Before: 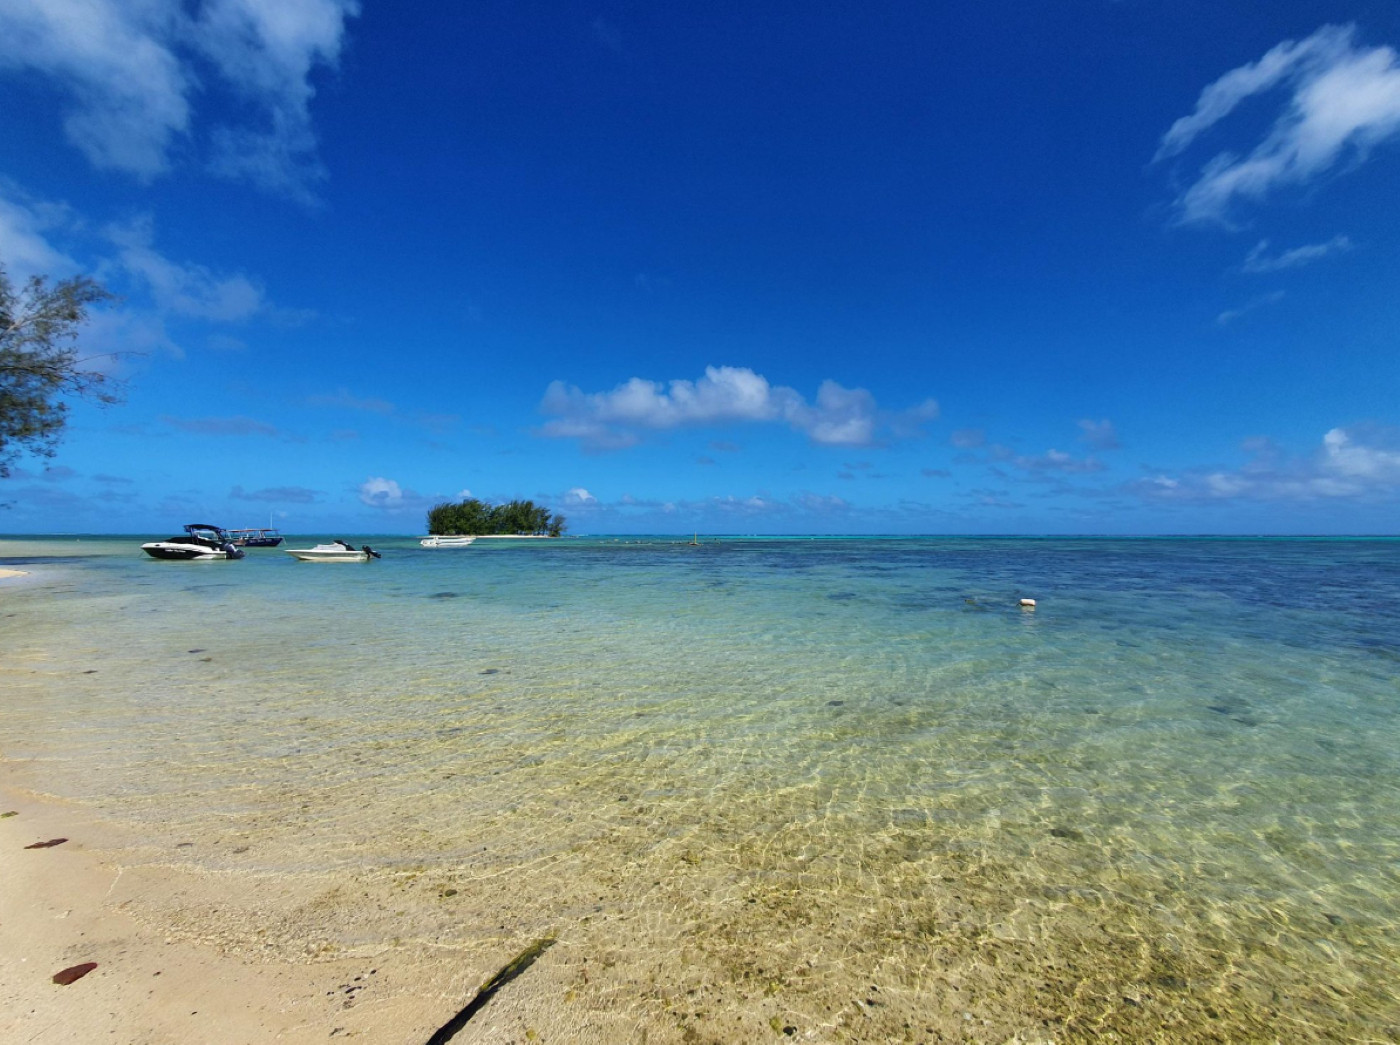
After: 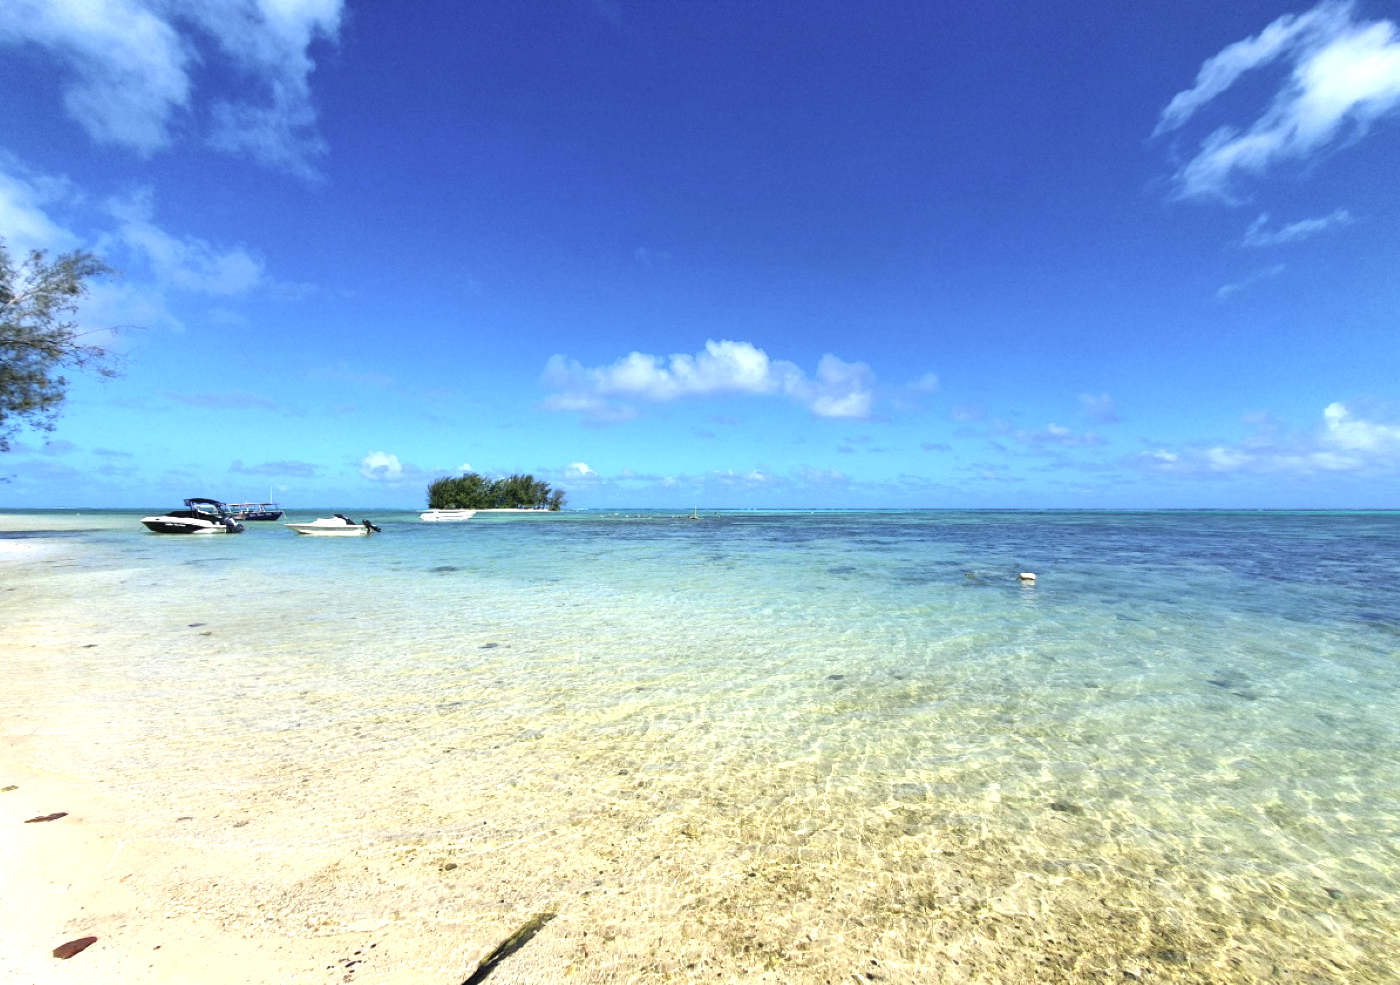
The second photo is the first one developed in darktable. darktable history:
contrast brightness saturation: contrast 0.055, brightness -0.006, saturation -0.223
exposure: black level correction 0.001, exposure 1.13 EV, compensate highlight preservation false
tone curve: curves: ch0 [(0, 0) (0.003, 0.003) (0.011, 0.011) (0.025, 0.025) (0.044, 0.044) (0.069, 0.069) (0.1, 0.099) (0.136, 0.135) (0.177, 0.176) (0.224, 0.223) (0.277, 0.275) (0.335, 0.333) (0.399, 0.396) (0.468, 0.465) (0.543, 0.545) (0.623, 0.625) (0.709, 0.71) (0.801, 0.801) (0.898, 0.898) (1, 1)], color space Lab, independent channels, preserve colors none
crop and rotate: top 2.565%, bottom 3.146%
contrast equalizer: y [[0.5, 0.488, 0.462, 0.461, 0.491, 0.5], [0.5 ×6], [0.5 ×6], [0 ×6], [0 ×6]], mix 0.147
